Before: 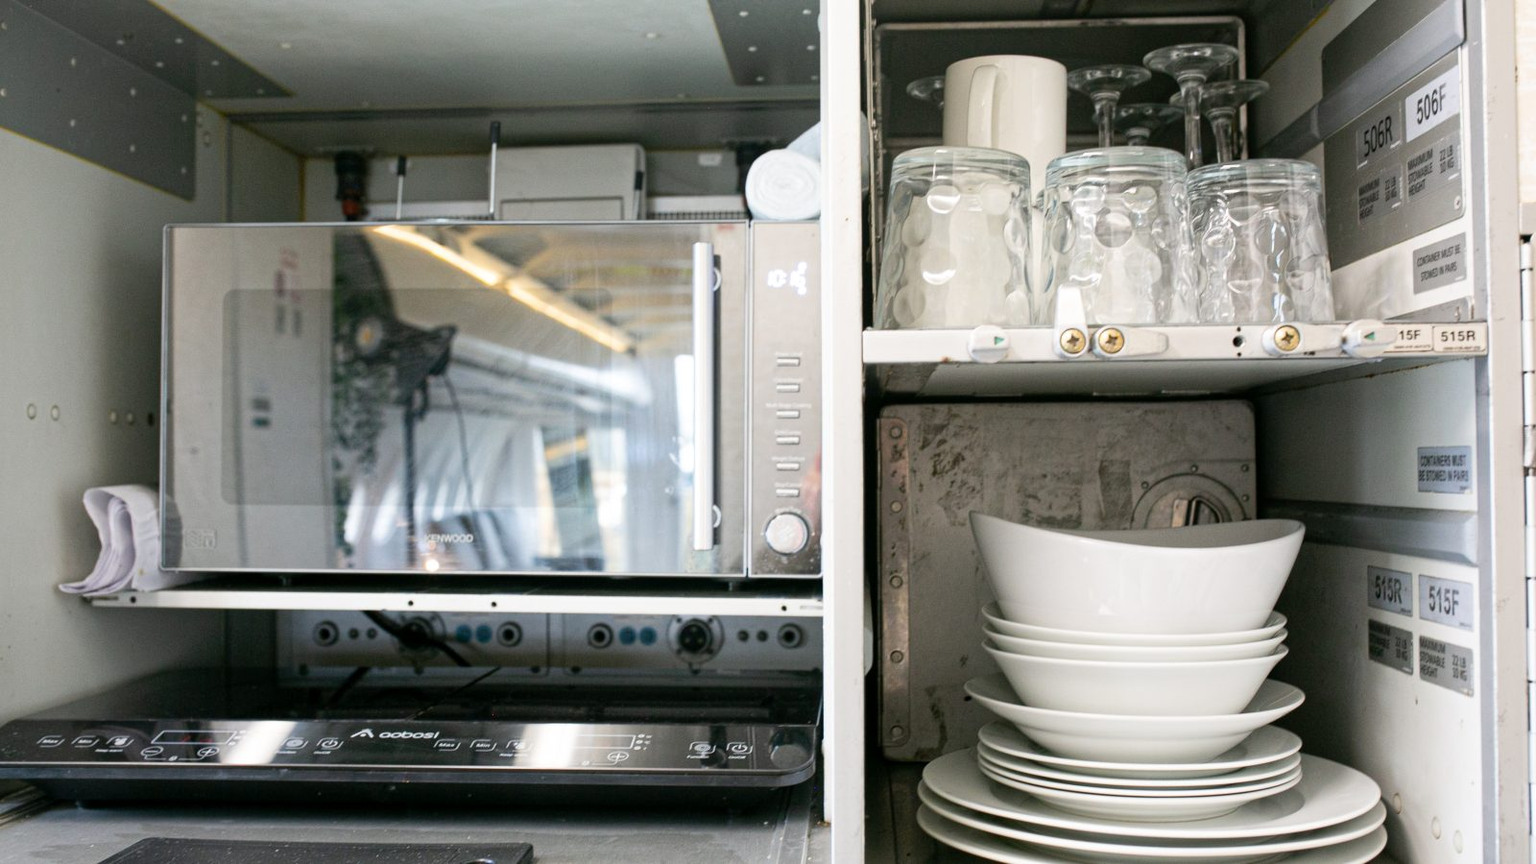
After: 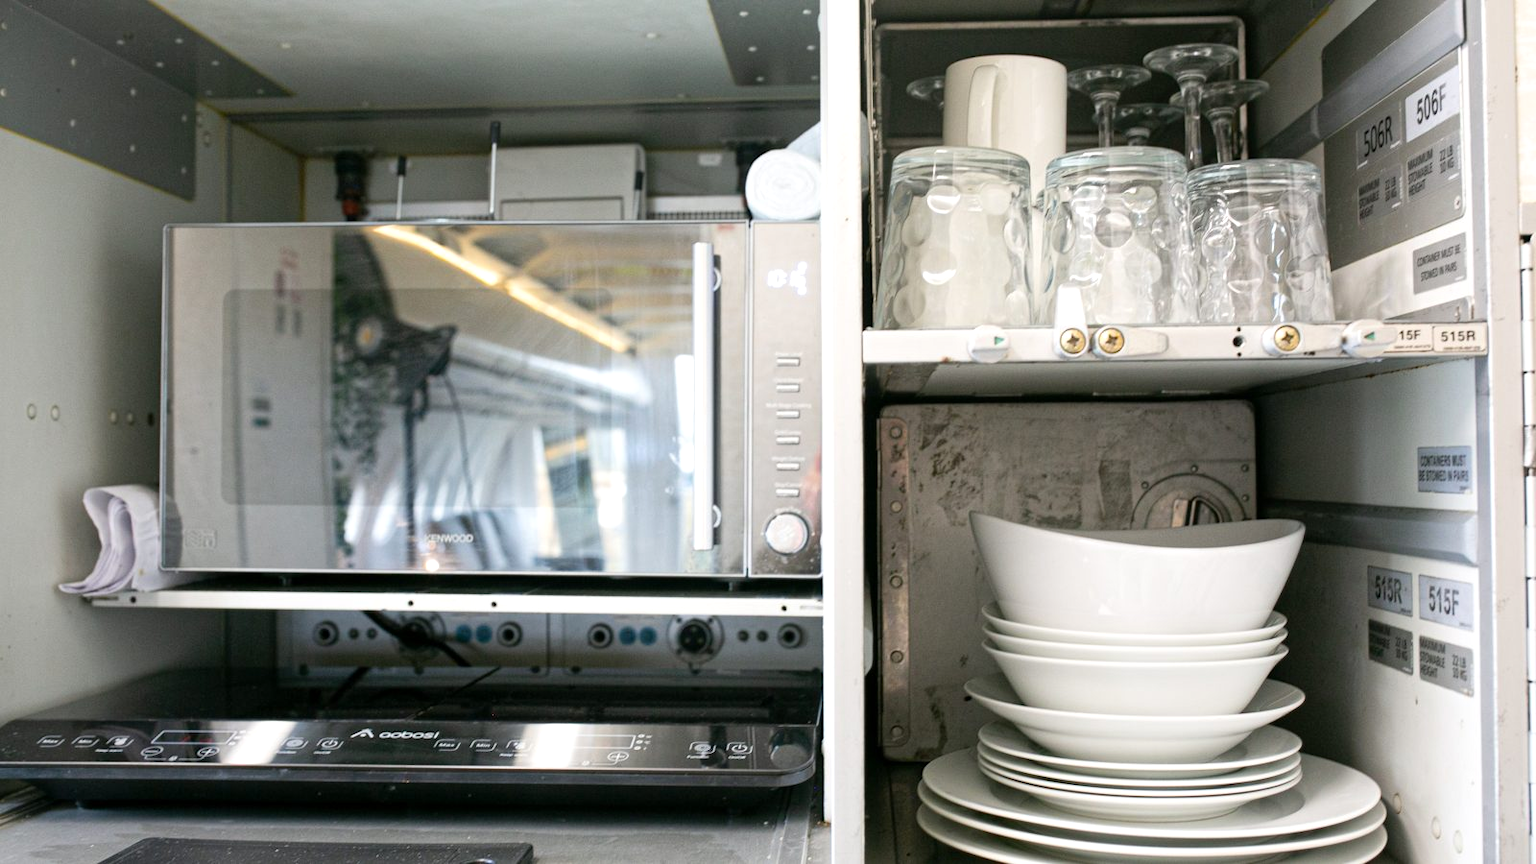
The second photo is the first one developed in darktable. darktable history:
exposure: exposure 0.131 EV, compensate highlight preservation false
tone equalizer: mask exposure compensation -0.512 EV
